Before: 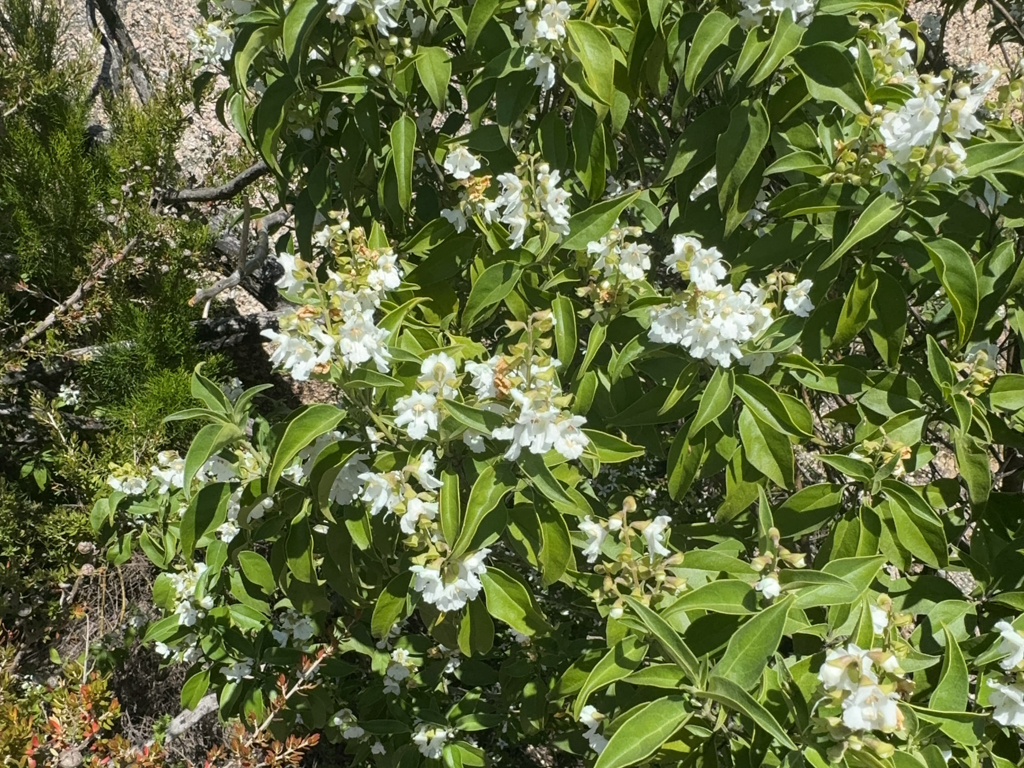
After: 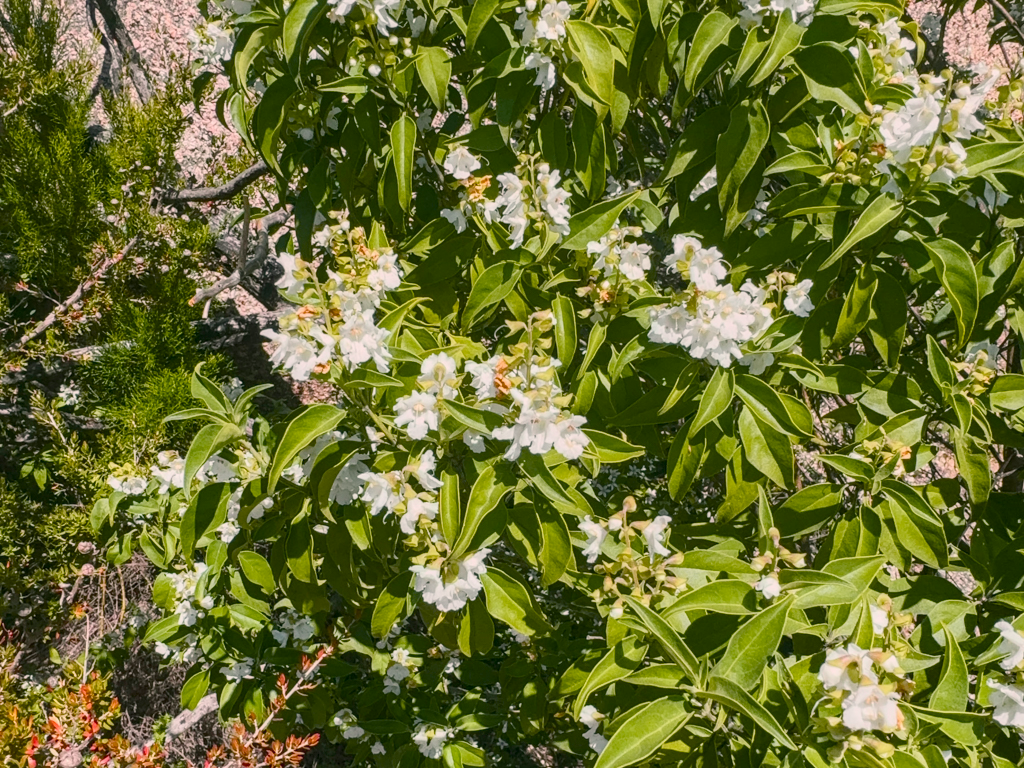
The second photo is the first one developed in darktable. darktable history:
local contrast: on, module defaults
tone curve: curves: ch0 [(0, 0.023) (0.217, 0.19) (0.754, 0.801) (1, 0.977)]; ch1 [(0, 0) (0.392, 0.398) (0.5, 0.5) (0.521, 0.529) (0.56, 0.592) (1, 1)]; ch2 [(0, 0) (0.5, 0.5) (0.579, 0.561) (0.65, 0.657) (1, 1)], color space Lab, independent channels, preserve colors none
exposure: exposure 0.124 EV, compensate highlight preservation false
color balance rgb: highlights gain › chroma 2.424%, highlights gain › hue 37.13°, perceptual saturation grading › global saturation 25.912%, perceptual saturation grading › highlights -28.149%, perceptual saturation grading › shadows 34.086%, contrast -19.644%
